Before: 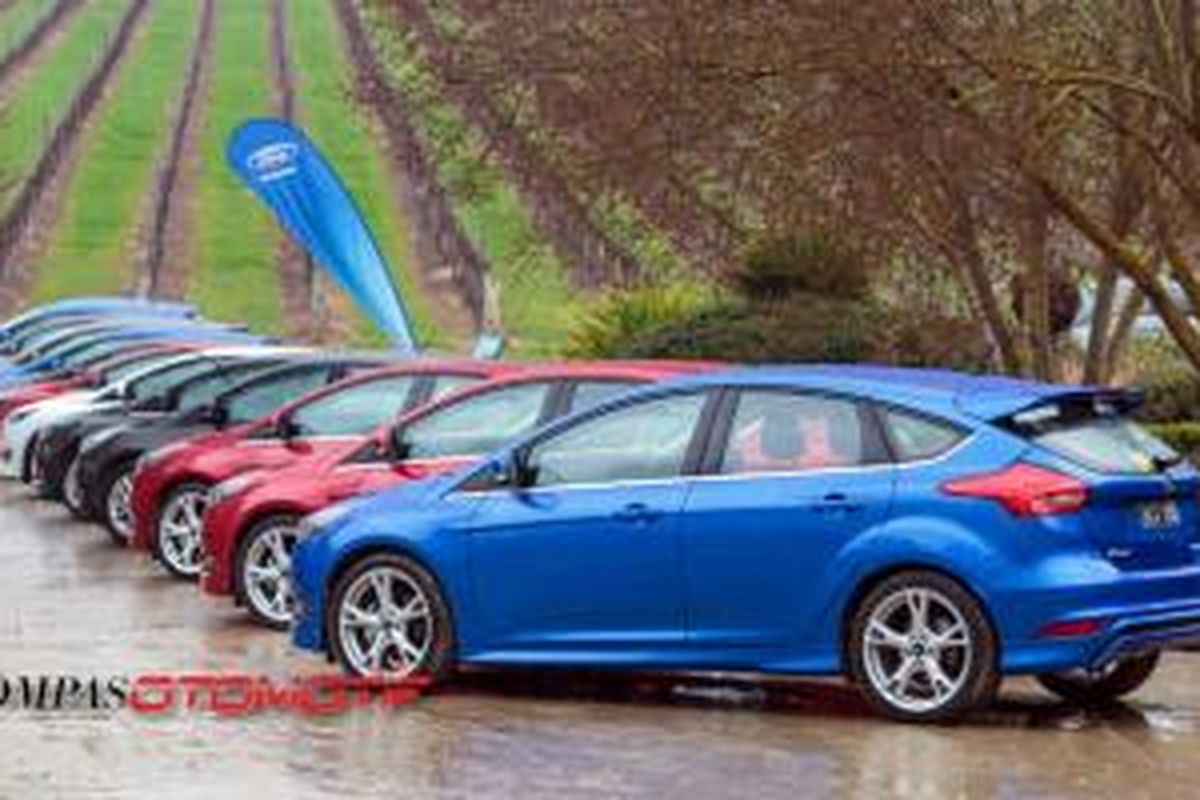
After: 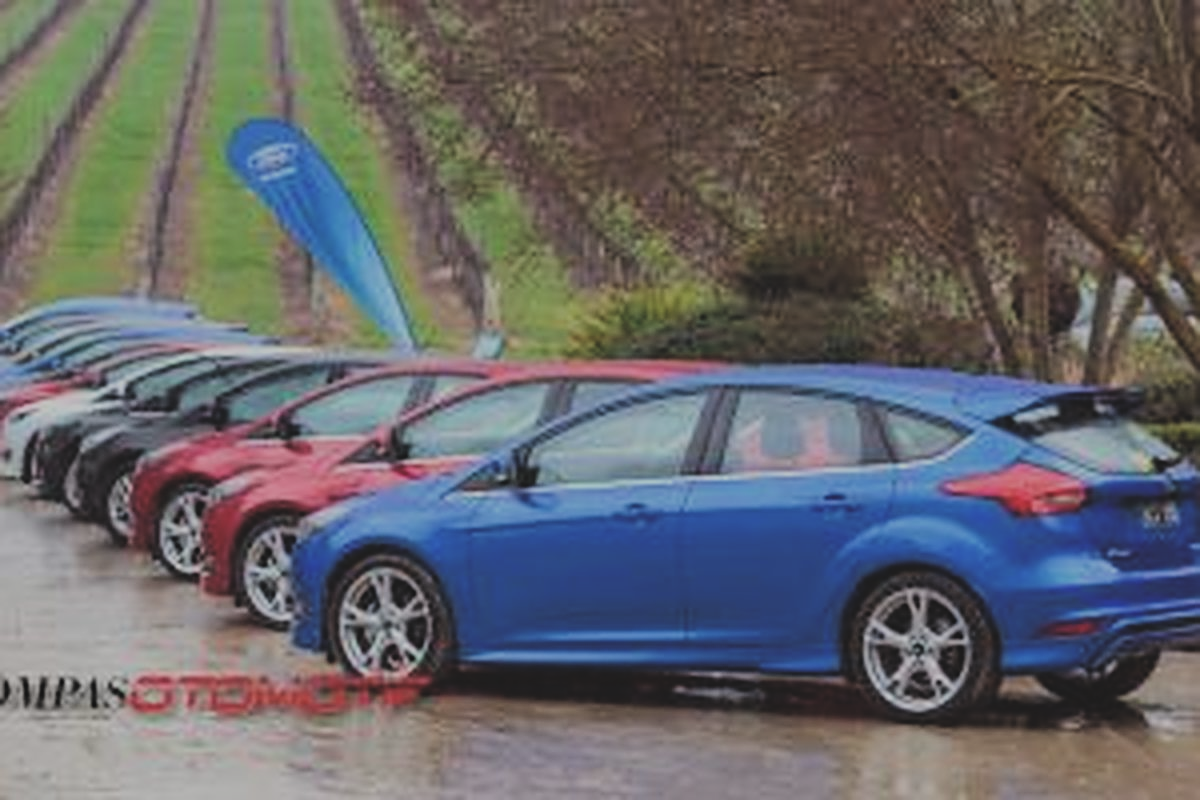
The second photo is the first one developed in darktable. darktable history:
exposure: black level correction -0.035, exposure -0.497 EV, compensate highlight preservation false
sharpen: on, module defaults
filmic rgb: black relative exposure -7.14 EV, white relative exposure 5.36 EV, hardness 3.03, add noise in highlights 0.001, color science v3 (2019), use custom middle-gray values true, contrast in highlights soft
tone equalizer: edges refinement/feathering 500, mask exposure compensation -1.57 EV, preserve details no
